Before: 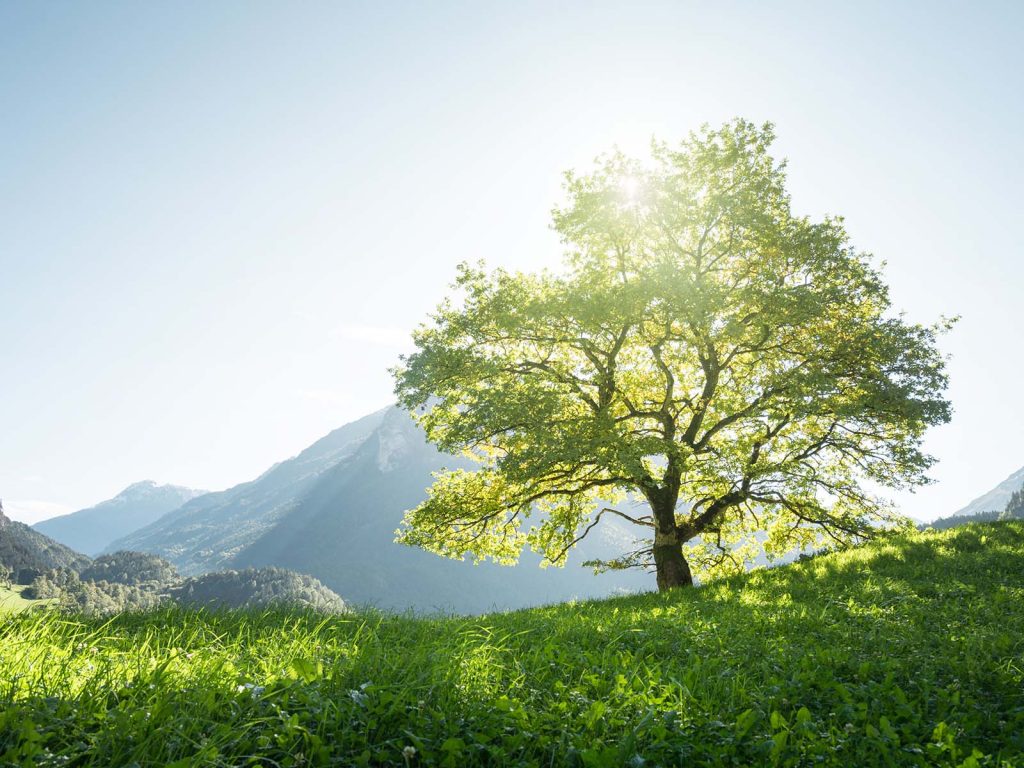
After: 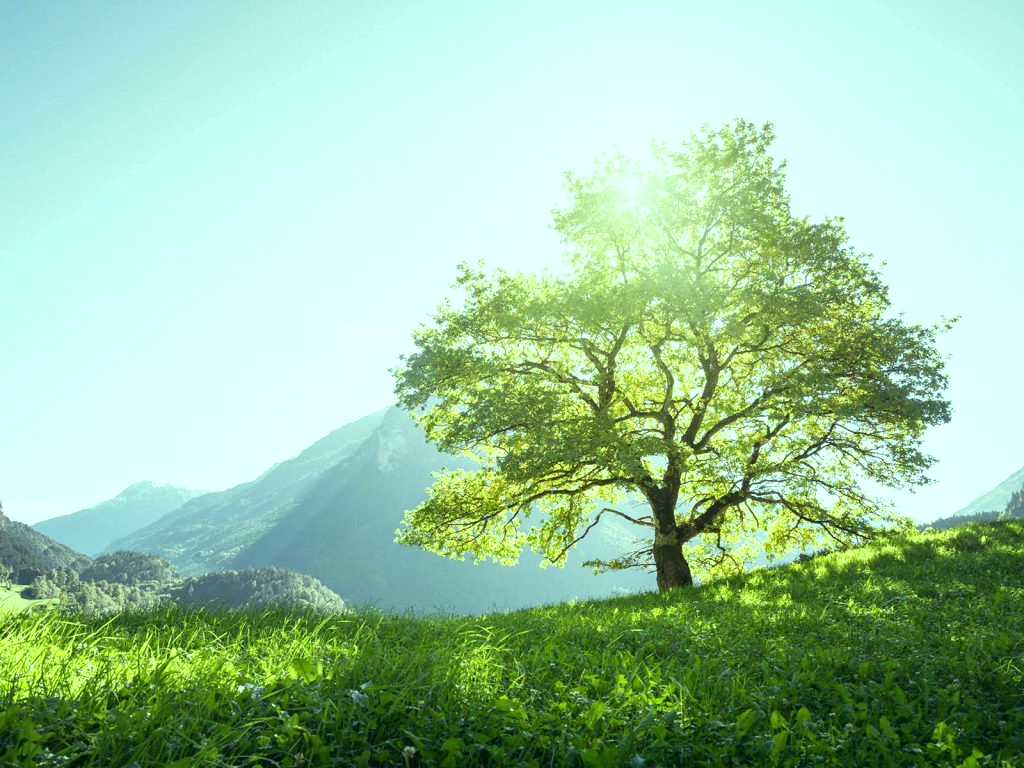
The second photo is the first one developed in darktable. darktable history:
color balance: mode lift, gamma, gain (sRGB), lift [0.997, 0.979, 1.021, 1.011], gamma [1, 1.084, 0.916, 0.998], gain [1, 0.87, 1.13, 1.101], contrast 4.55%, contrast fulcrum 38.24%, output saturation 104.09%
white balance: red 1.045, blue 0.932
